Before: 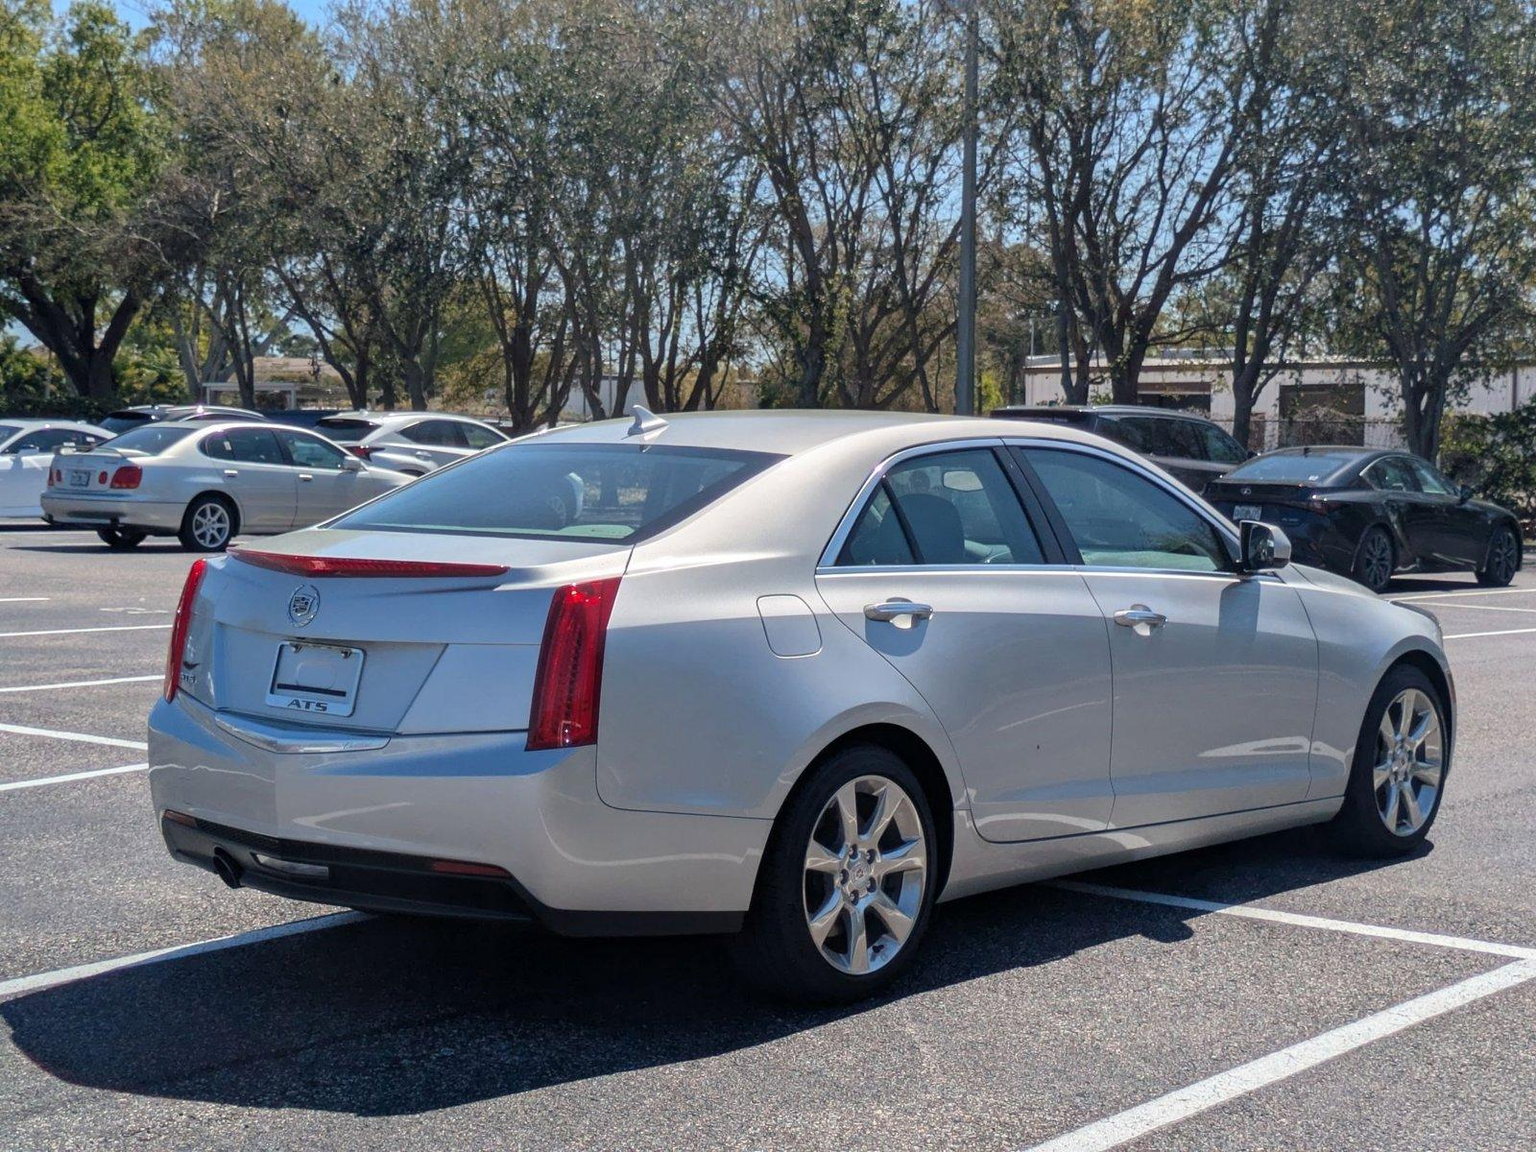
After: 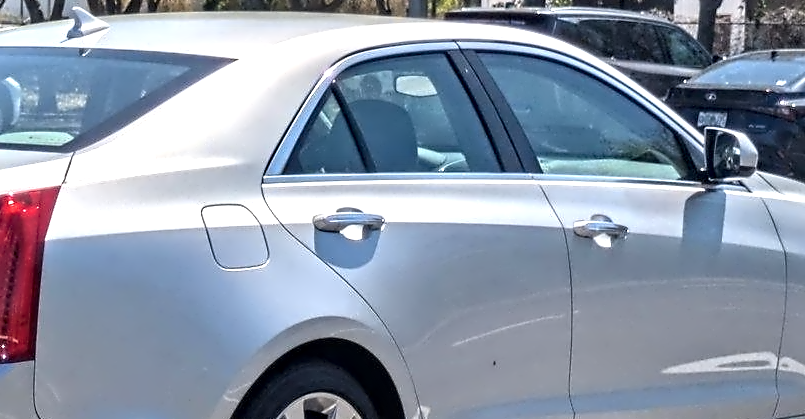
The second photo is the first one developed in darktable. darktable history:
contrast equalizer: y [[0.5, 0.542, 0.583, 0.625, 0.667, 0.708], [0.5 ×6], [0.5 ×6], [0, 0.033, 0.067, 0.1, 0.133, 0.167], [0, 0.05, 0.1, 0.15, 0.2, 0.25]]
crop: left 36.693%, top 34.61%, right 12.984%, bottom 30.447%
exposure: black level correction 0, exposure 0.699 EV, compensate exposure bias true, compensate highlight preservation false
